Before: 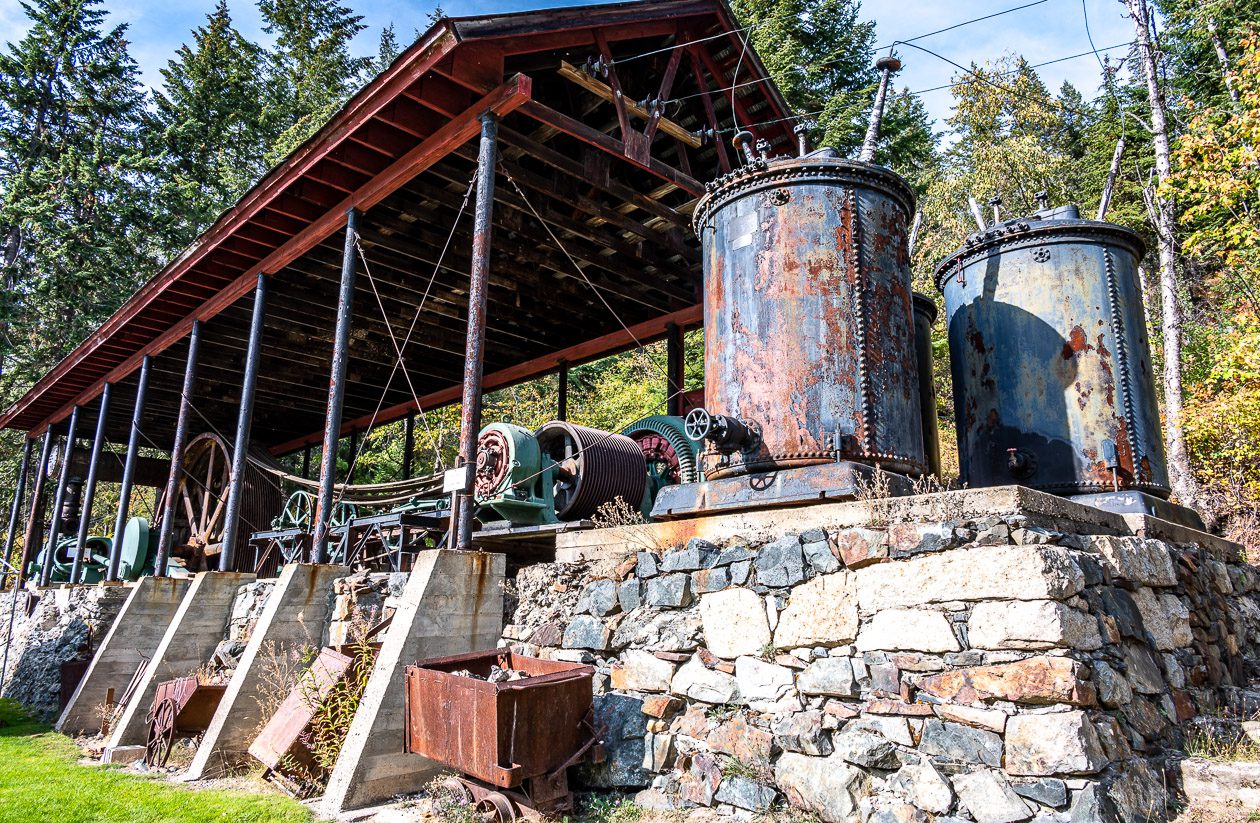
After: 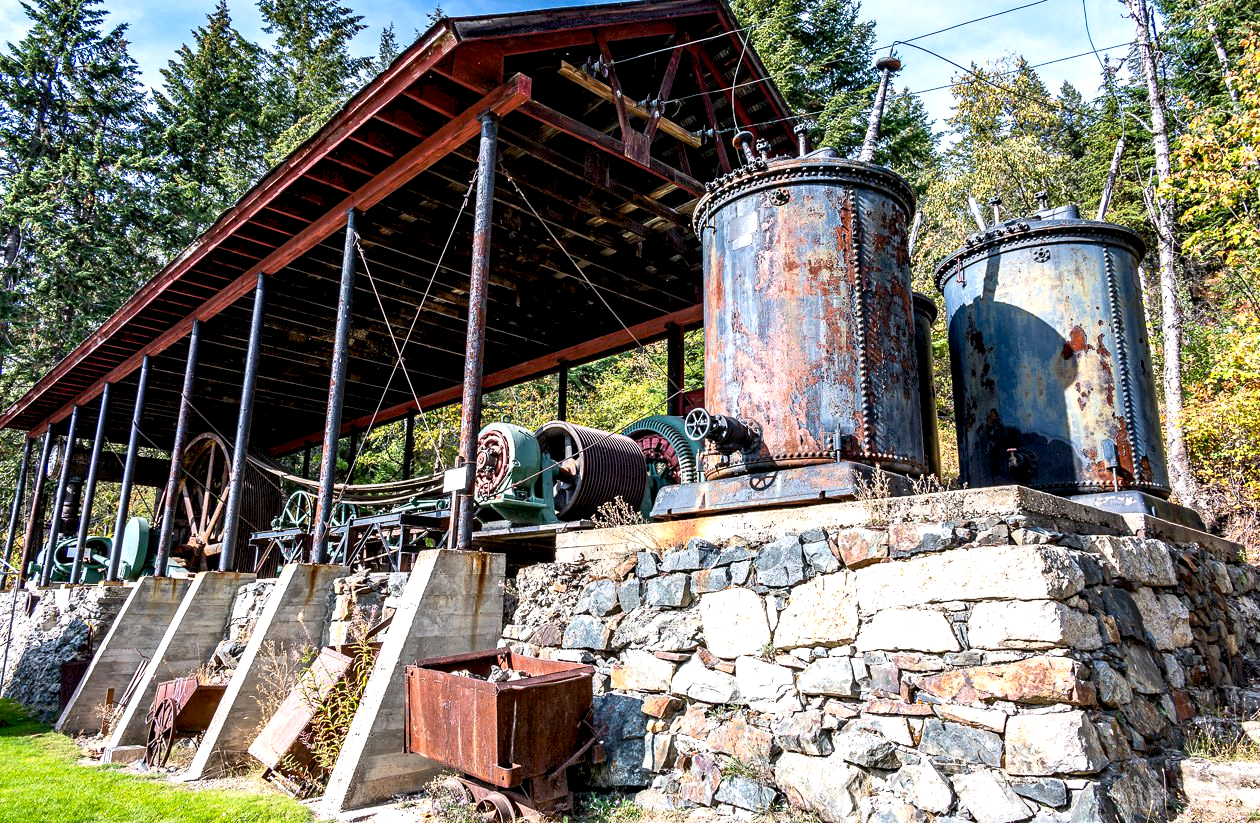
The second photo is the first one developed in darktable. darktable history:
exposure: black level correction 0.005, exposure 0.286 EV, compensate highlight preservation false
